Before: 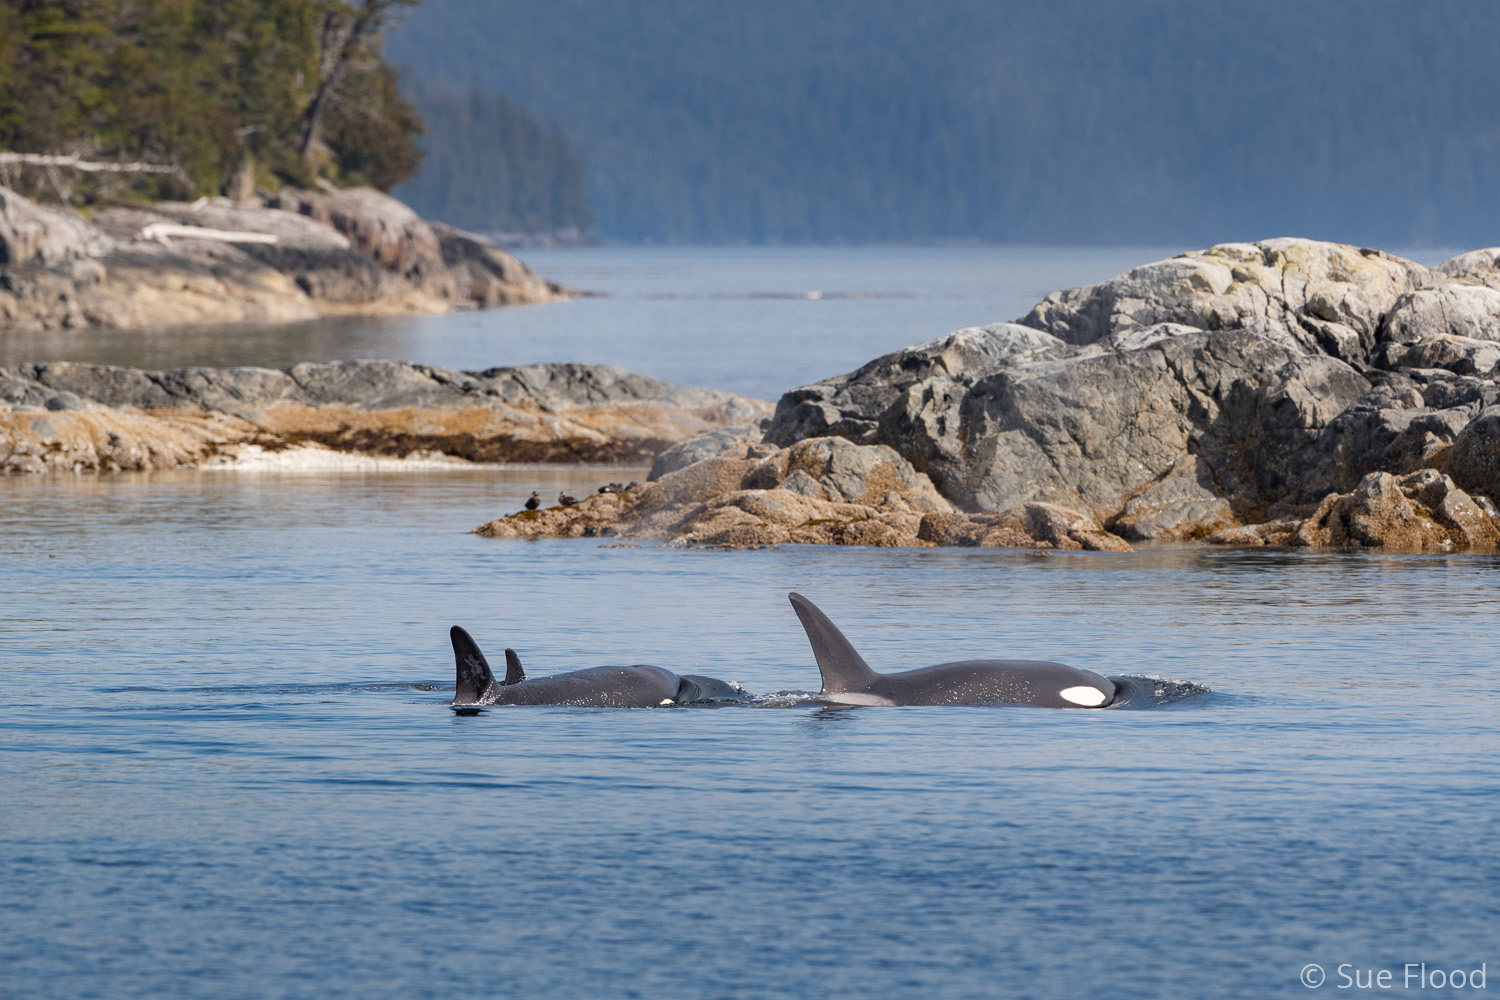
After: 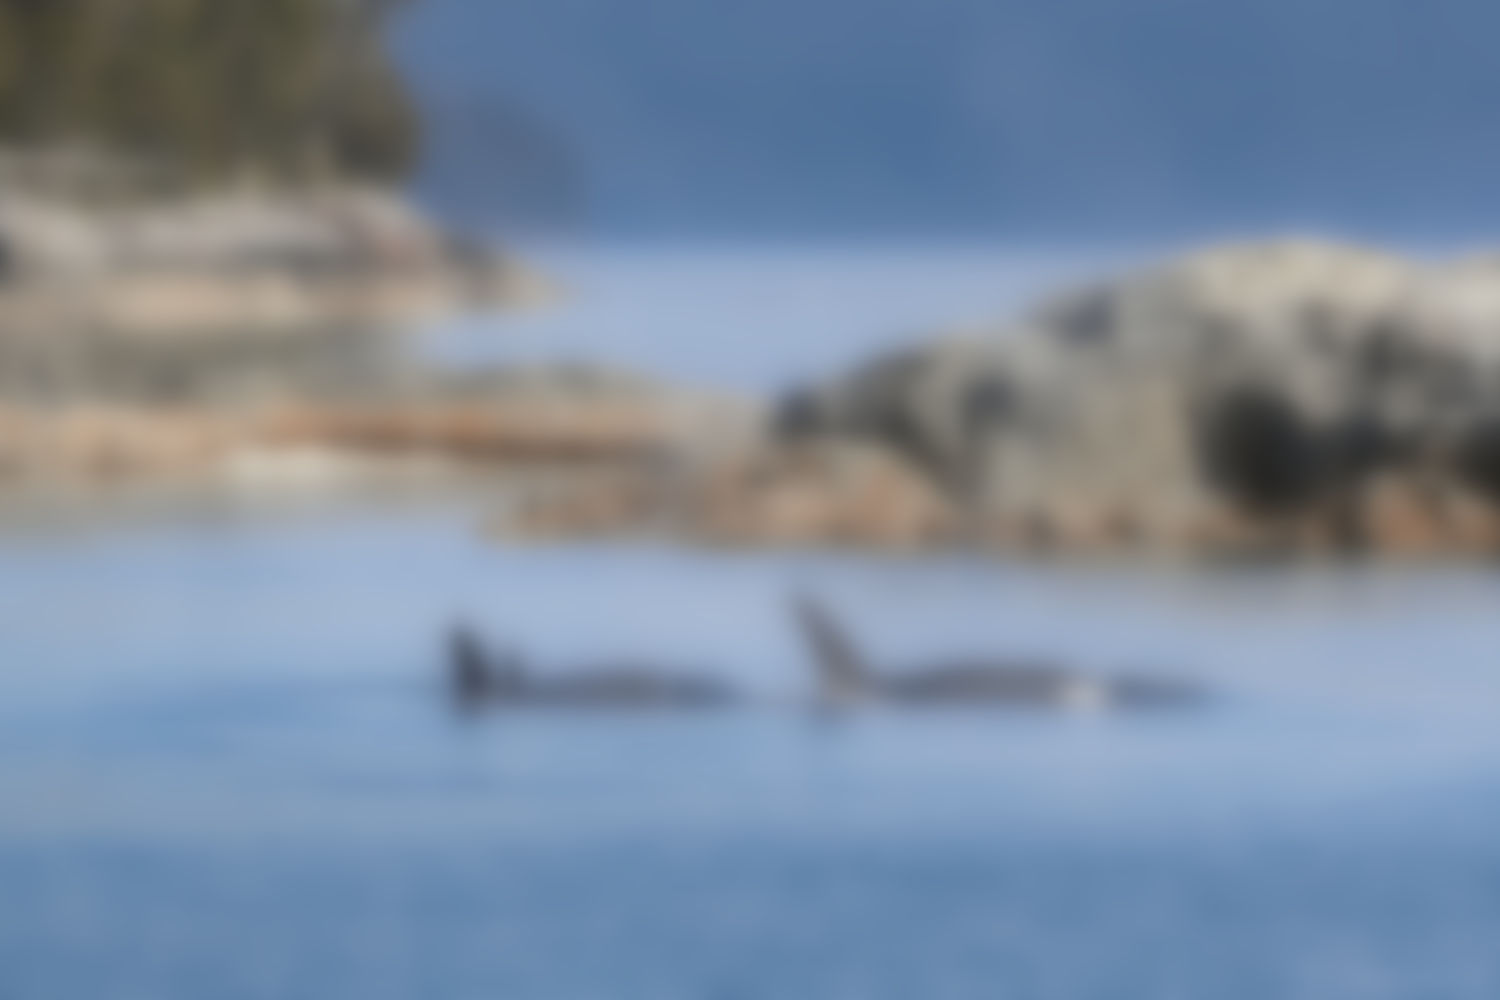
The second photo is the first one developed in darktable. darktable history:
lowpass: radius 16, unbound 0
tone curve: curves: ch0 [(0, 0) (0.07, 0.052) (0.23, 0.254) (0.486, 0.53) (0.822, 0.825) (0.994, 0.955)]; ch1 [(0, 0) (0.226, 0.261) (0.379, 0.442) (0.469, 0.472) (0.495, 0.495) (0.514, 0.504) (0.561, 0.568) (0.59, 0.612) (1, 1)]; ch2 [(0, 0) (0.269, 0.299) (0.459, 0.441) (0.498, 0.499) (0.523, 0.52) (0.586, 0.569) (0.635, 0.617) (0.659, 0.681) (0.718, 0.764) (1, 1)], color space Lab, independent channels, preserve colors none
